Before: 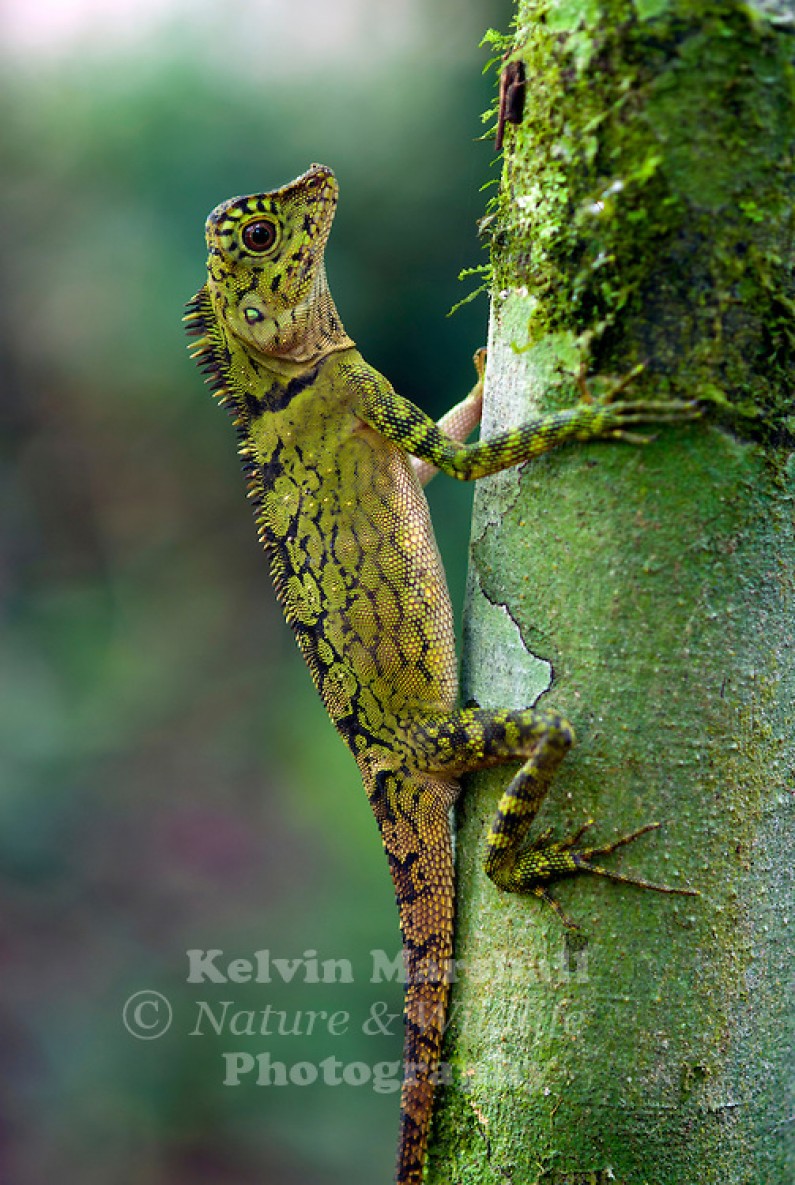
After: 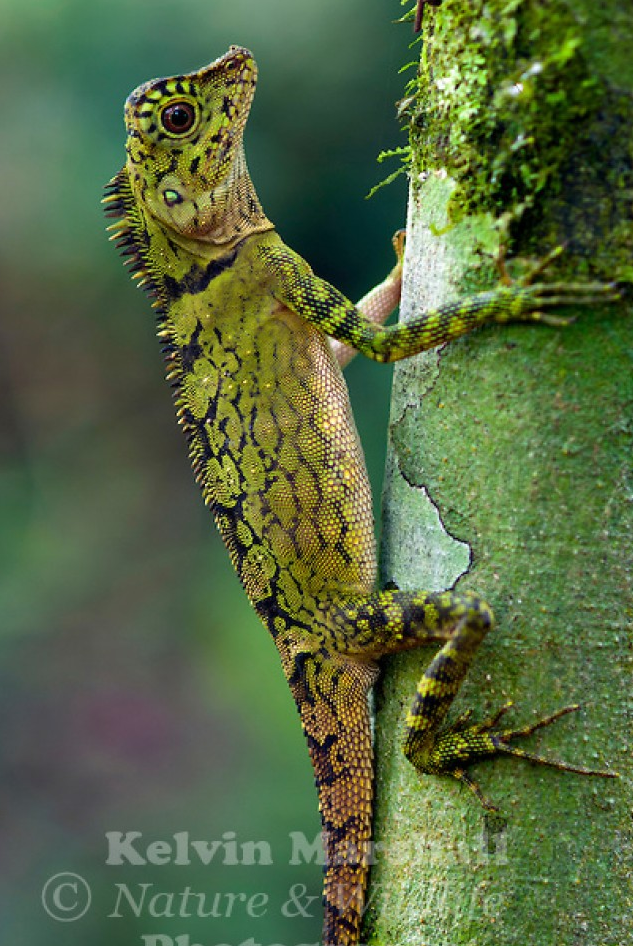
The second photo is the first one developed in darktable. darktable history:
crop and rotate: left 10.259%, top 9.975%, right 10.107%, bottom 10.183%
